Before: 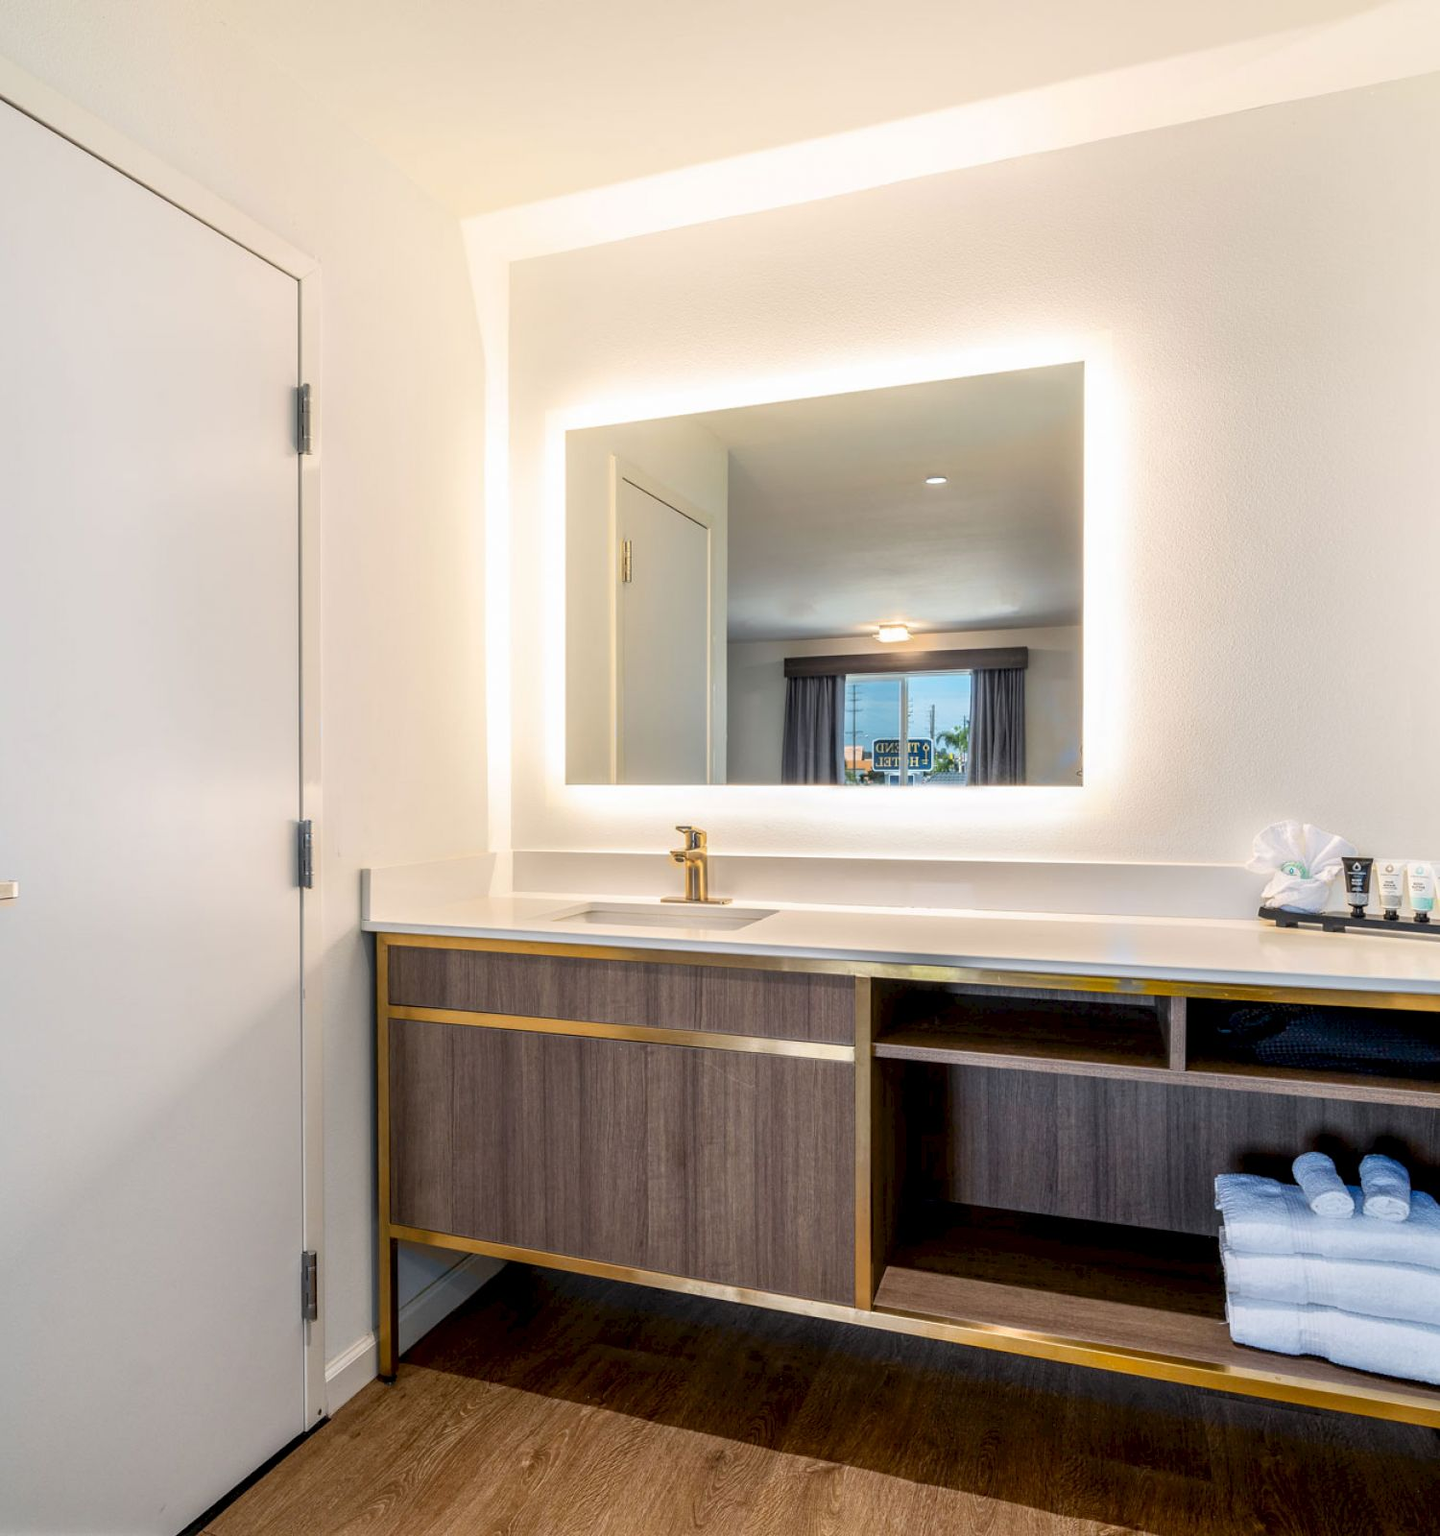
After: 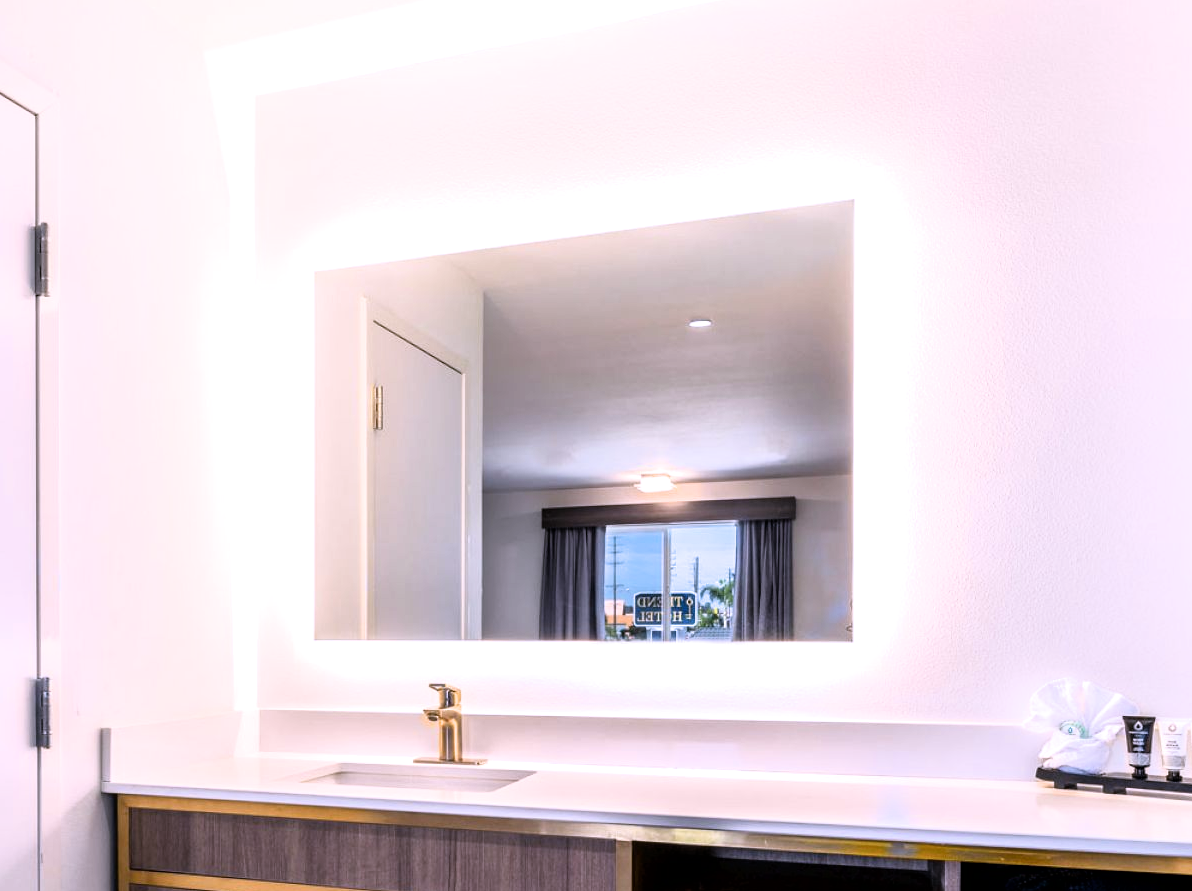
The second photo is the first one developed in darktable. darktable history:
white balance: red 1.042, blue 1.17
filmic rgb: black relative exposure -9.08 EV, white relative exposure 2.3 EV, hardness 7.49
crop: left 18.38%, top 11.092%, right 2.134%, bottom 33.217%
